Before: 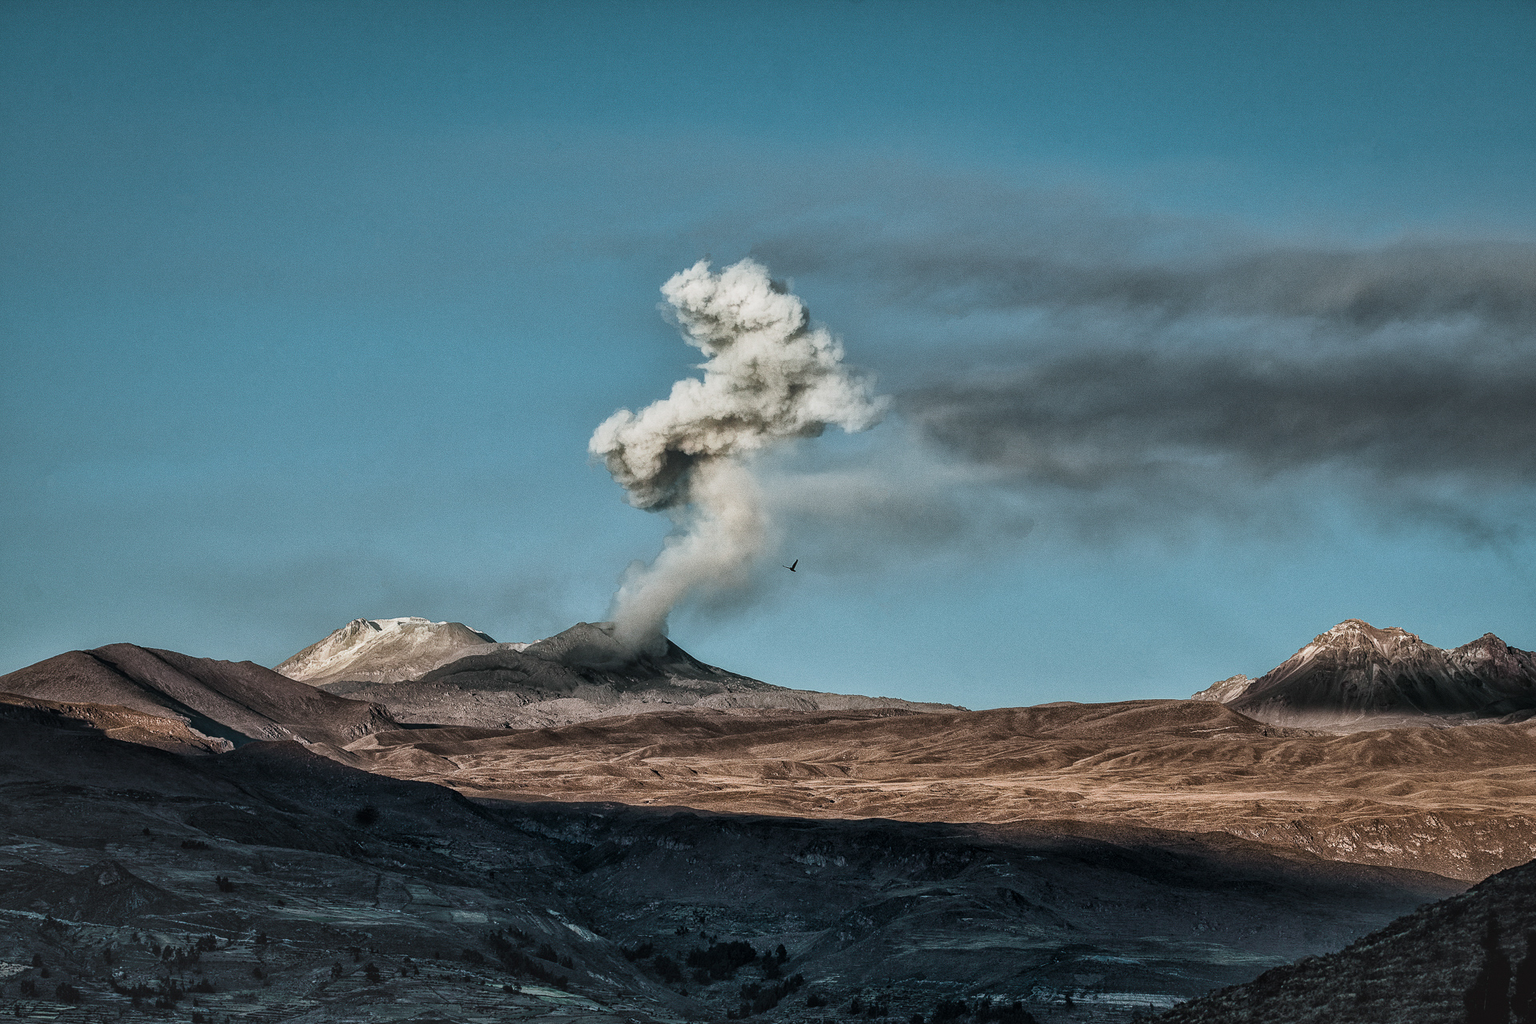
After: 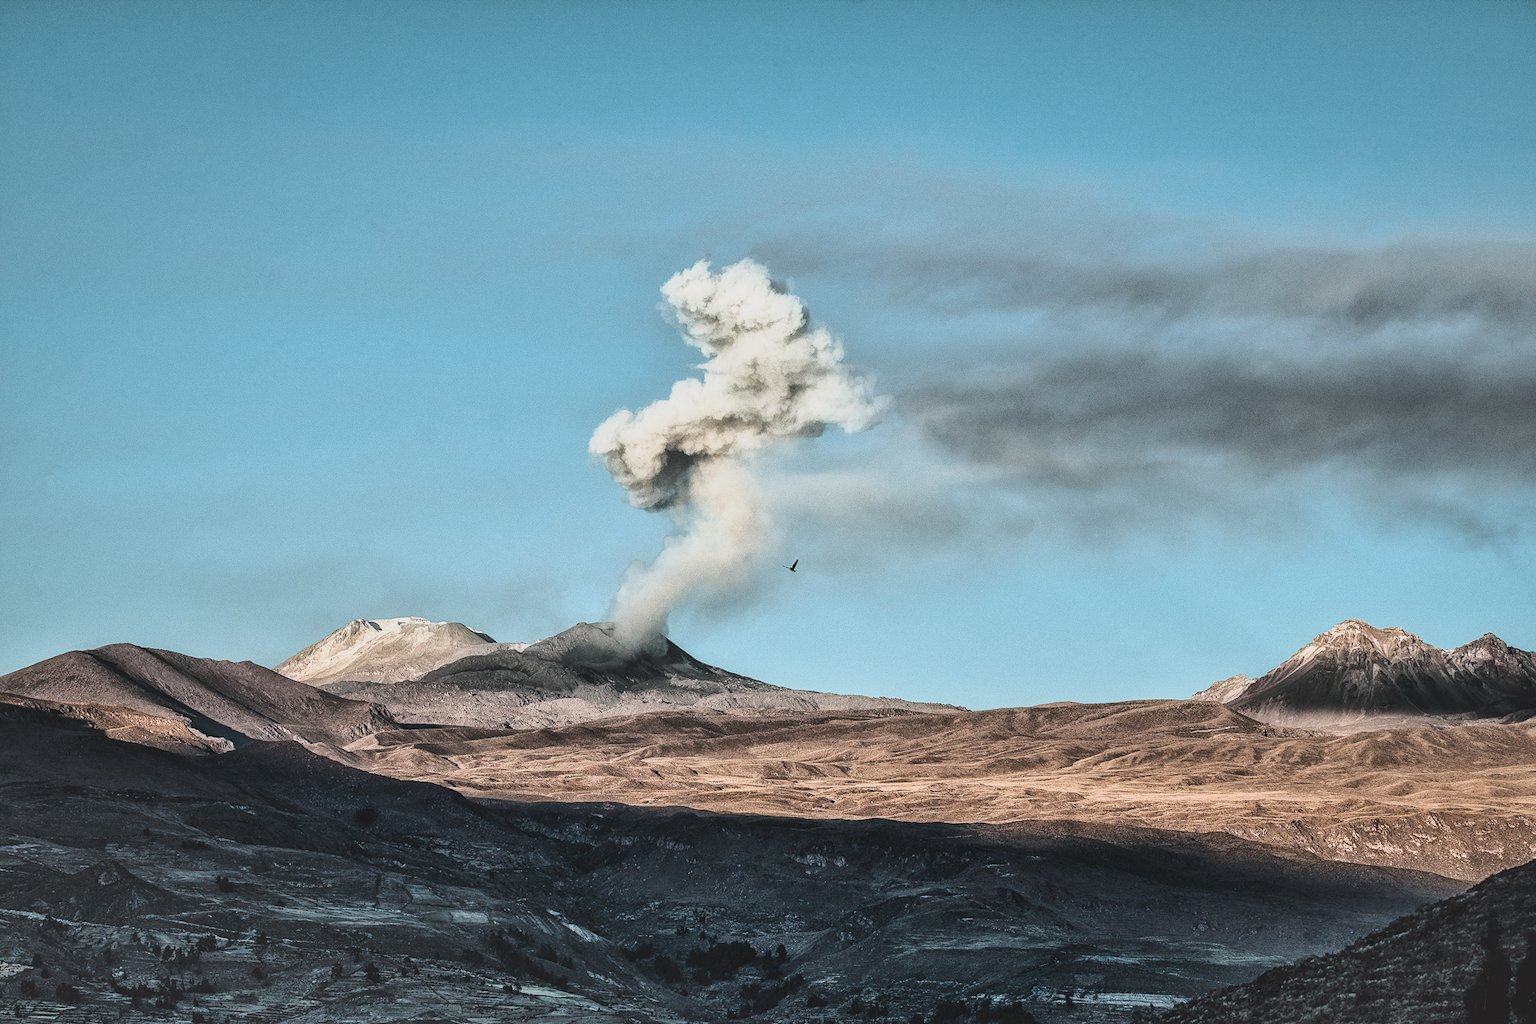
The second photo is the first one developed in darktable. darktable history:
base curve: curves: ch0 [(0, 0) (0.028, 0.03) (0.121, 0.232) (0.46, 0.748) (0.859, 0.968) (1, 1)]
contrast brightness saturation: contrast -0.131, brightness 0.042, saturation -0.119
